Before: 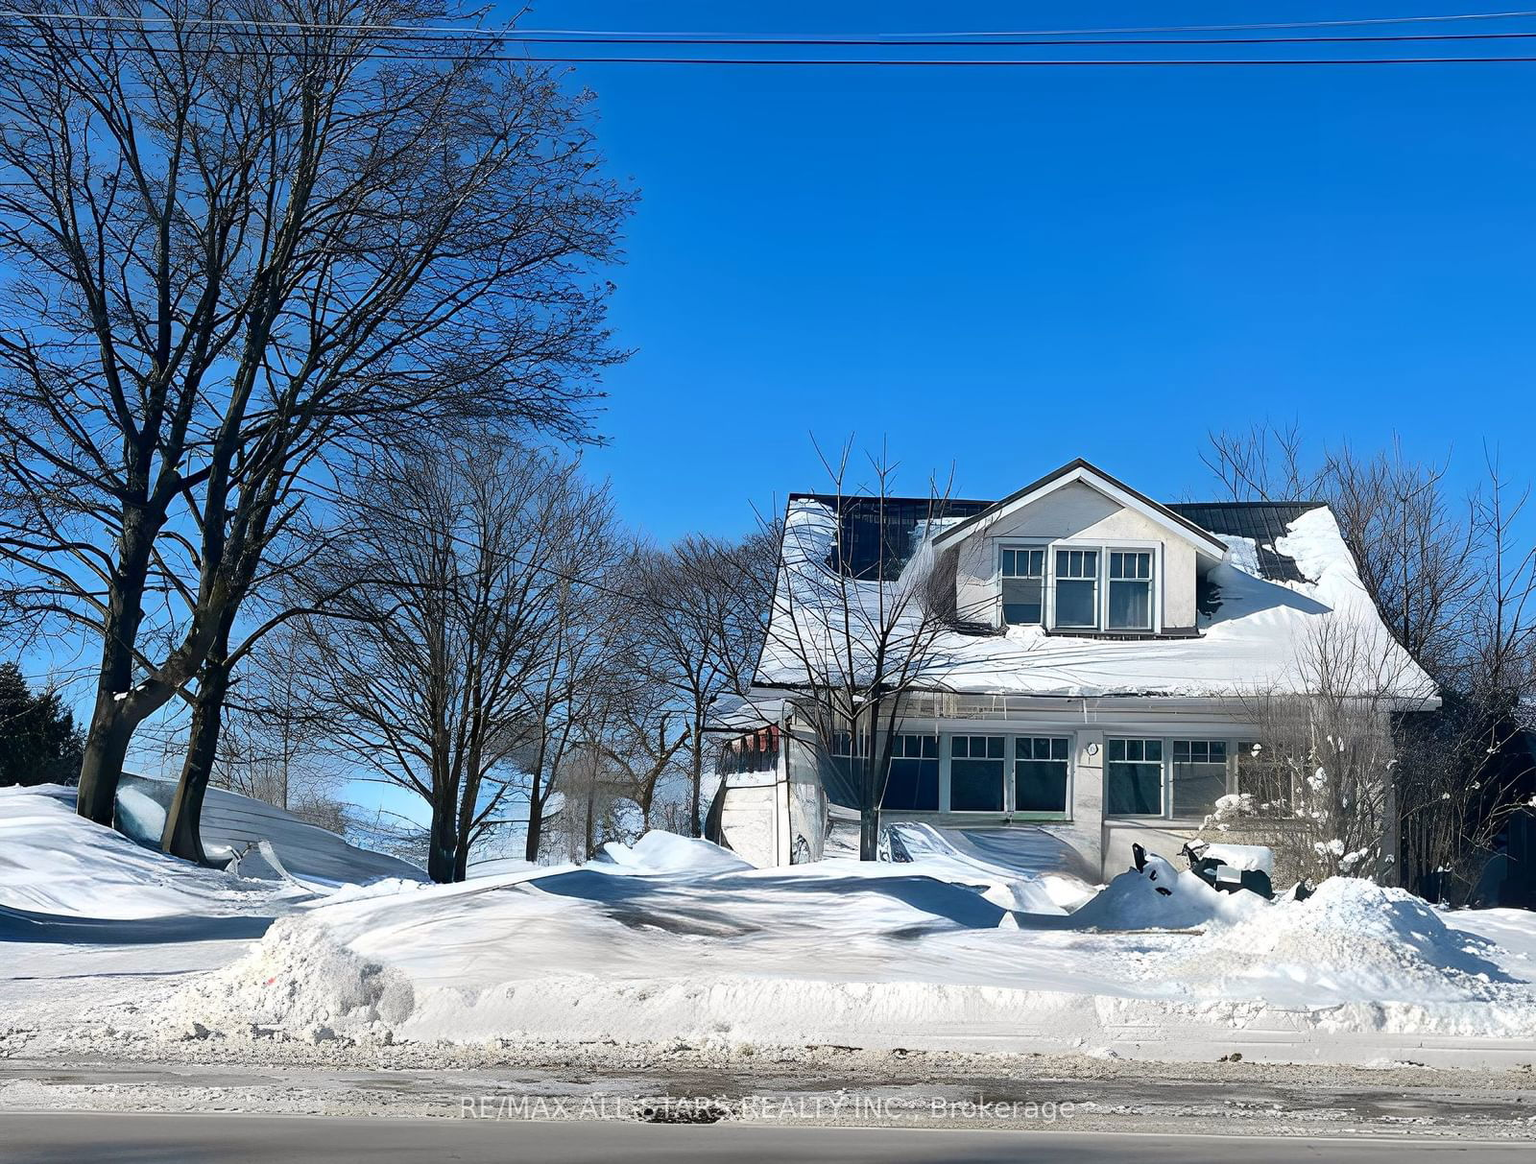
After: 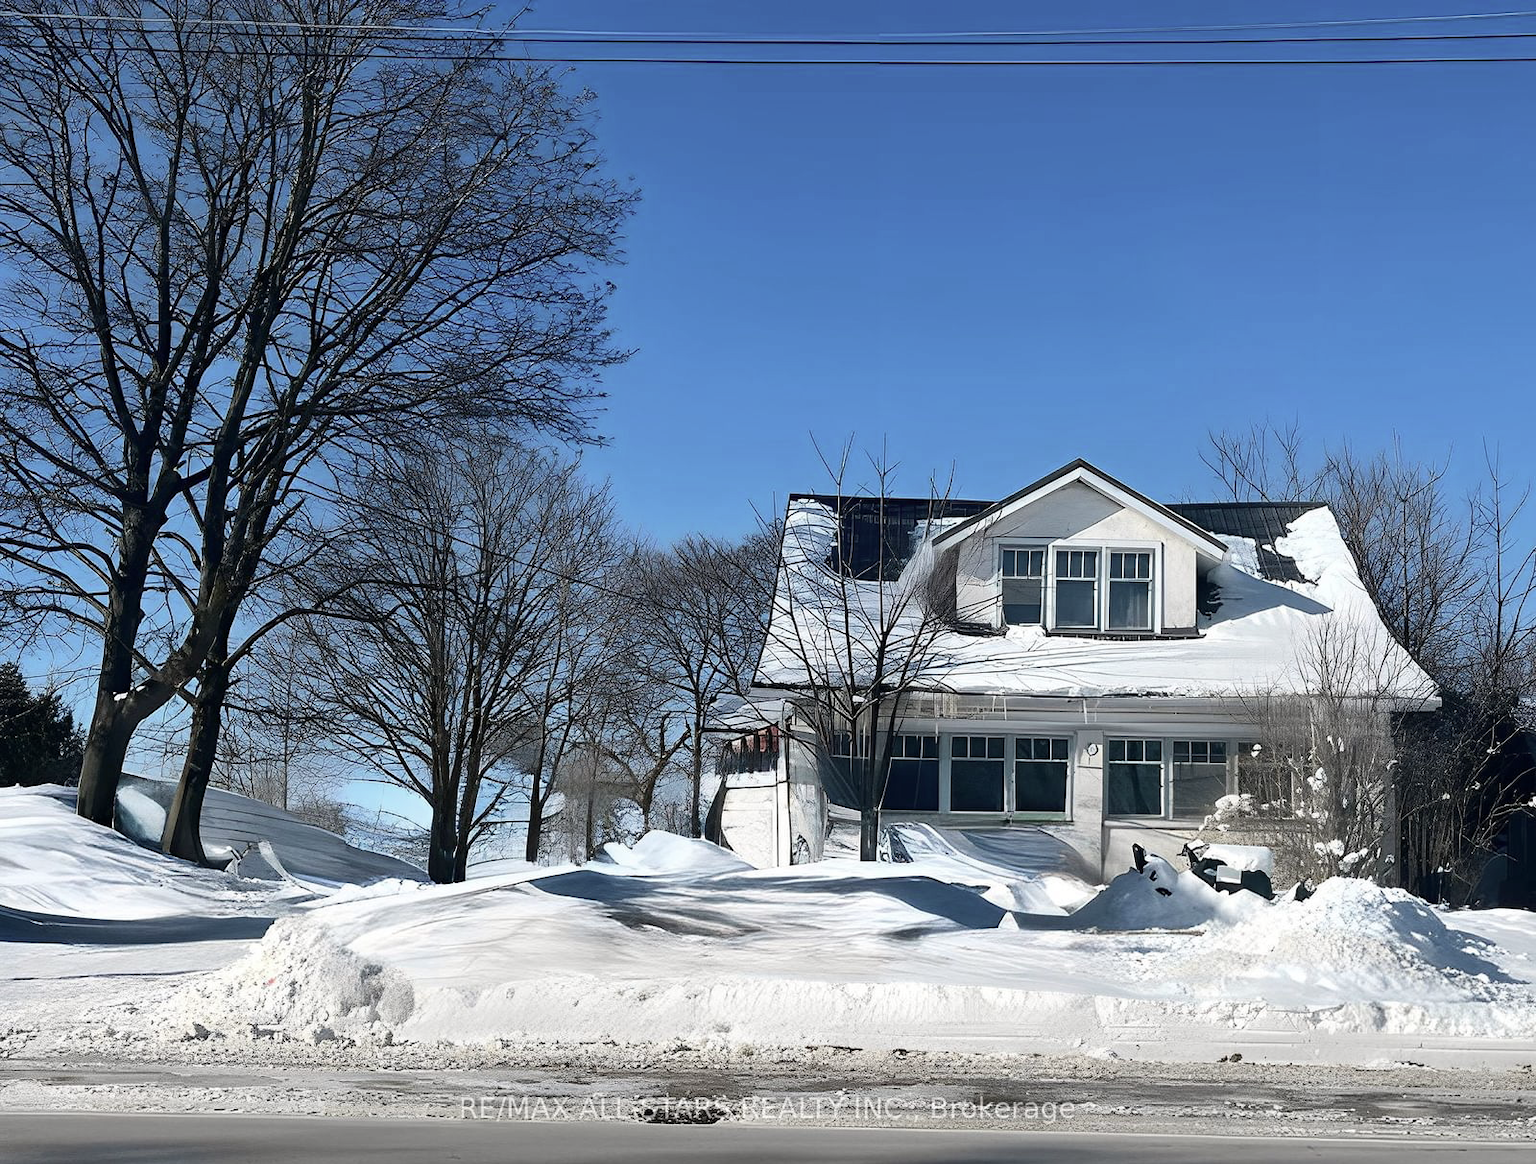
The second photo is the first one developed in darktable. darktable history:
contrast brightness saturation: contrast 0.1, saturation -0.3
exposure: compensate highlight preservation false
